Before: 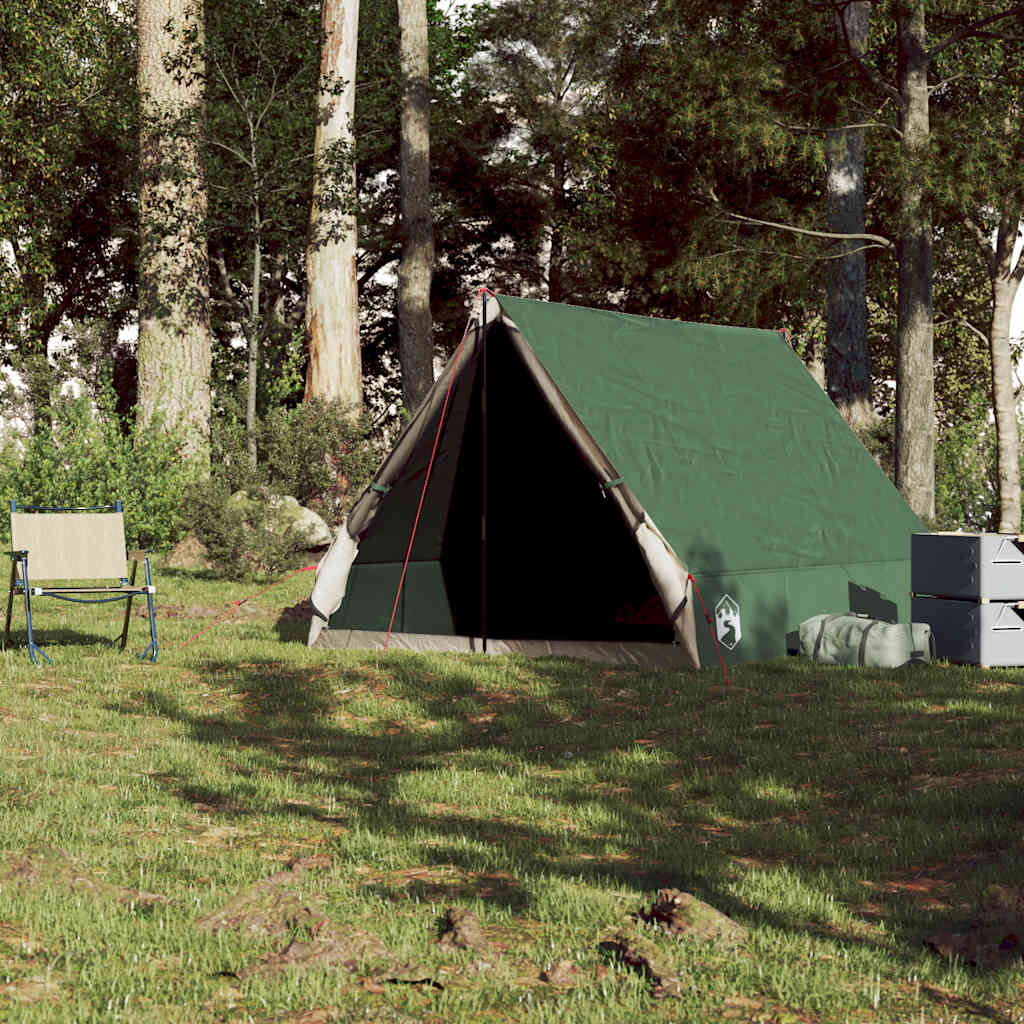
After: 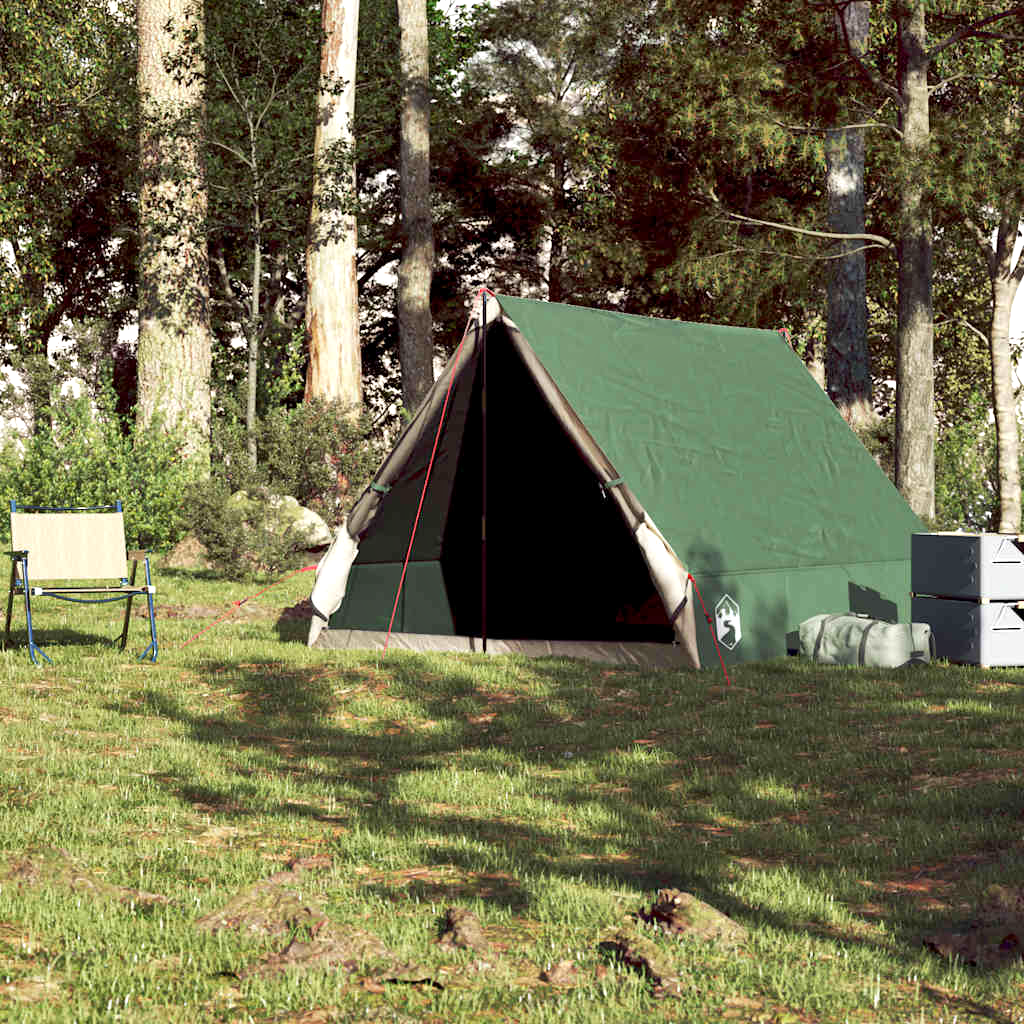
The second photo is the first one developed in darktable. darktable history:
shadows and highlights: soften with gaussian
exposure: black level correction 0.001, exposure 0.5 EV, compensate exposure bias true, compensate highlight preservation false
